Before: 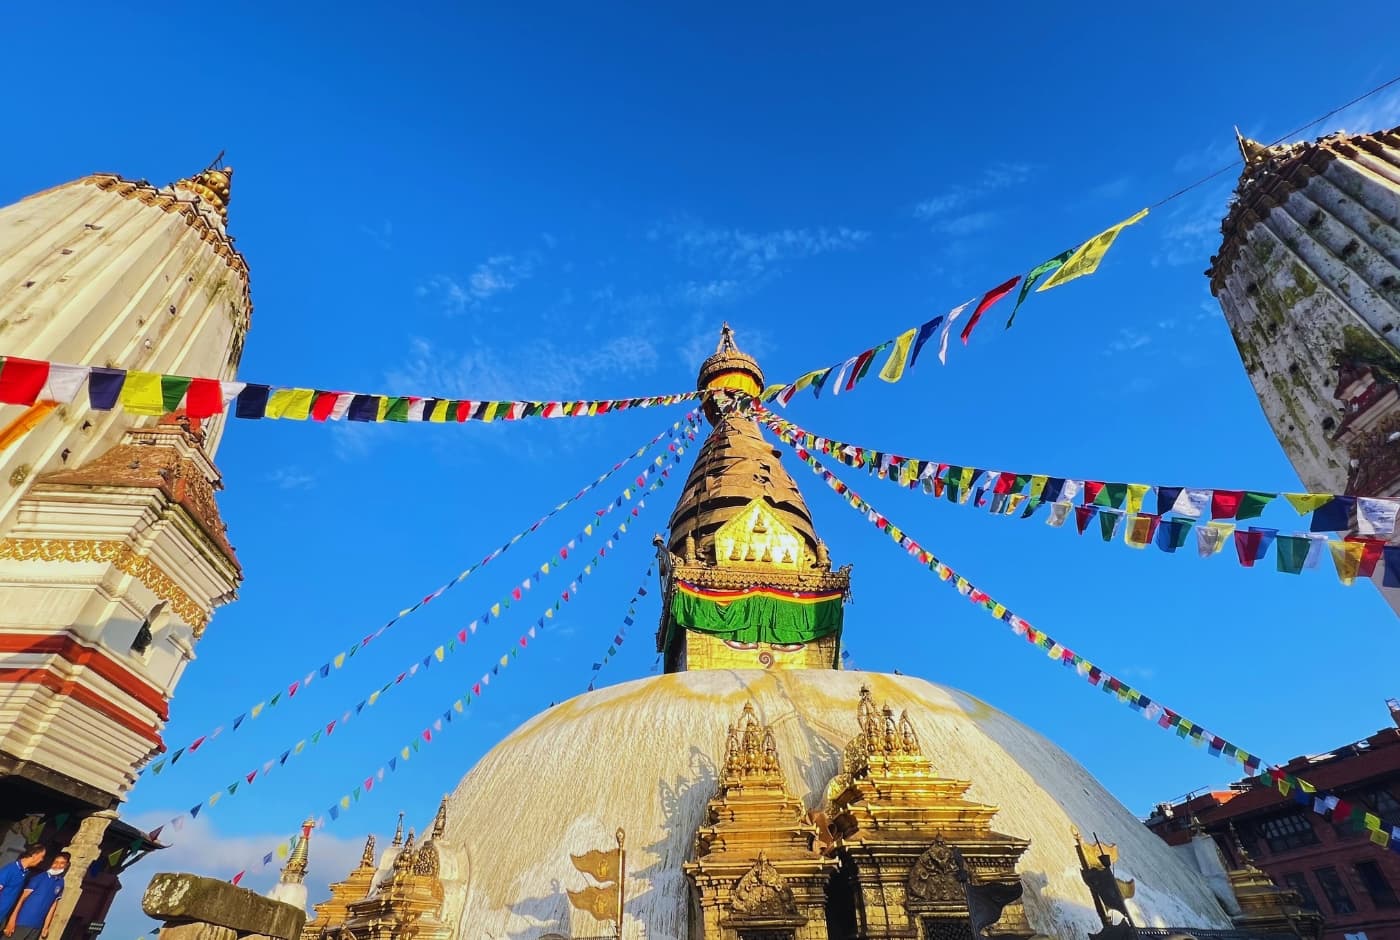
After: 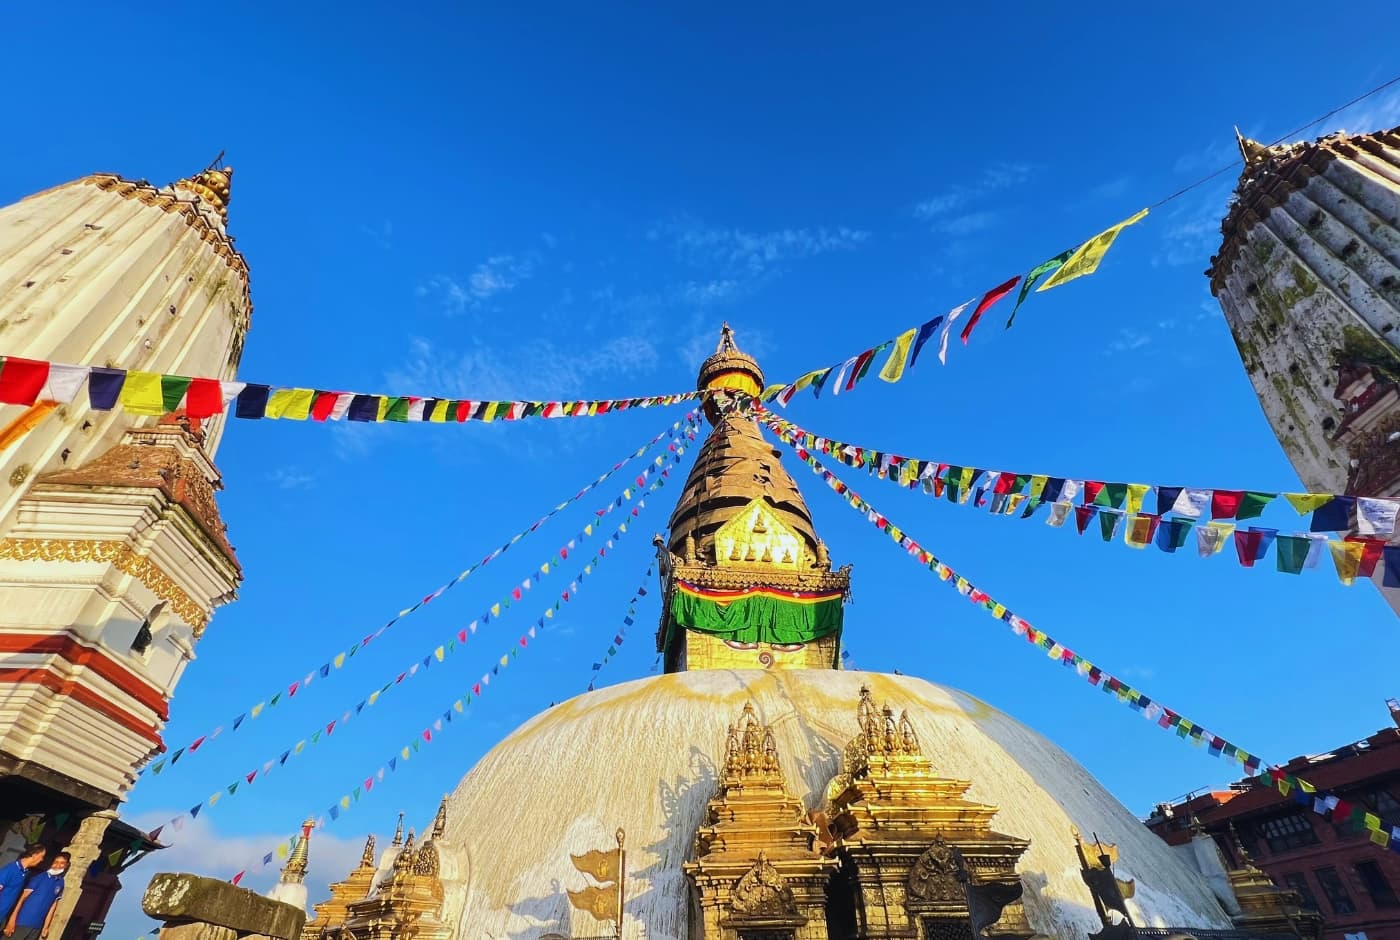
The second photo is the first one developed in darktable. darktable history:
shadows and highlights: shadows 1.03, highlights 39.98
